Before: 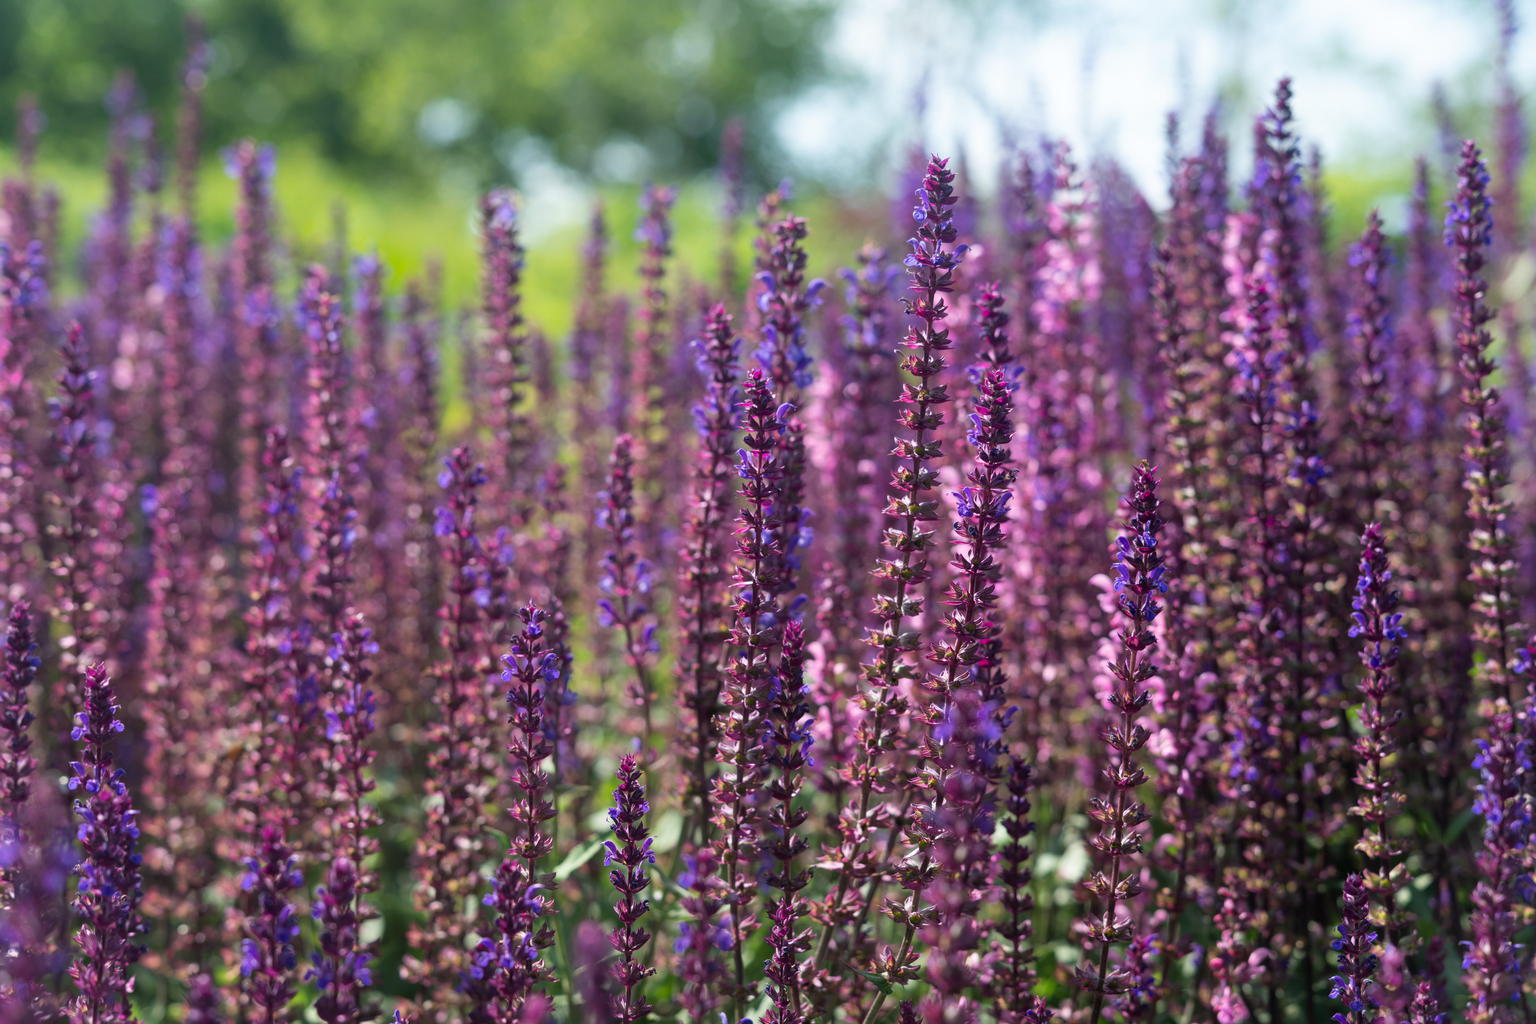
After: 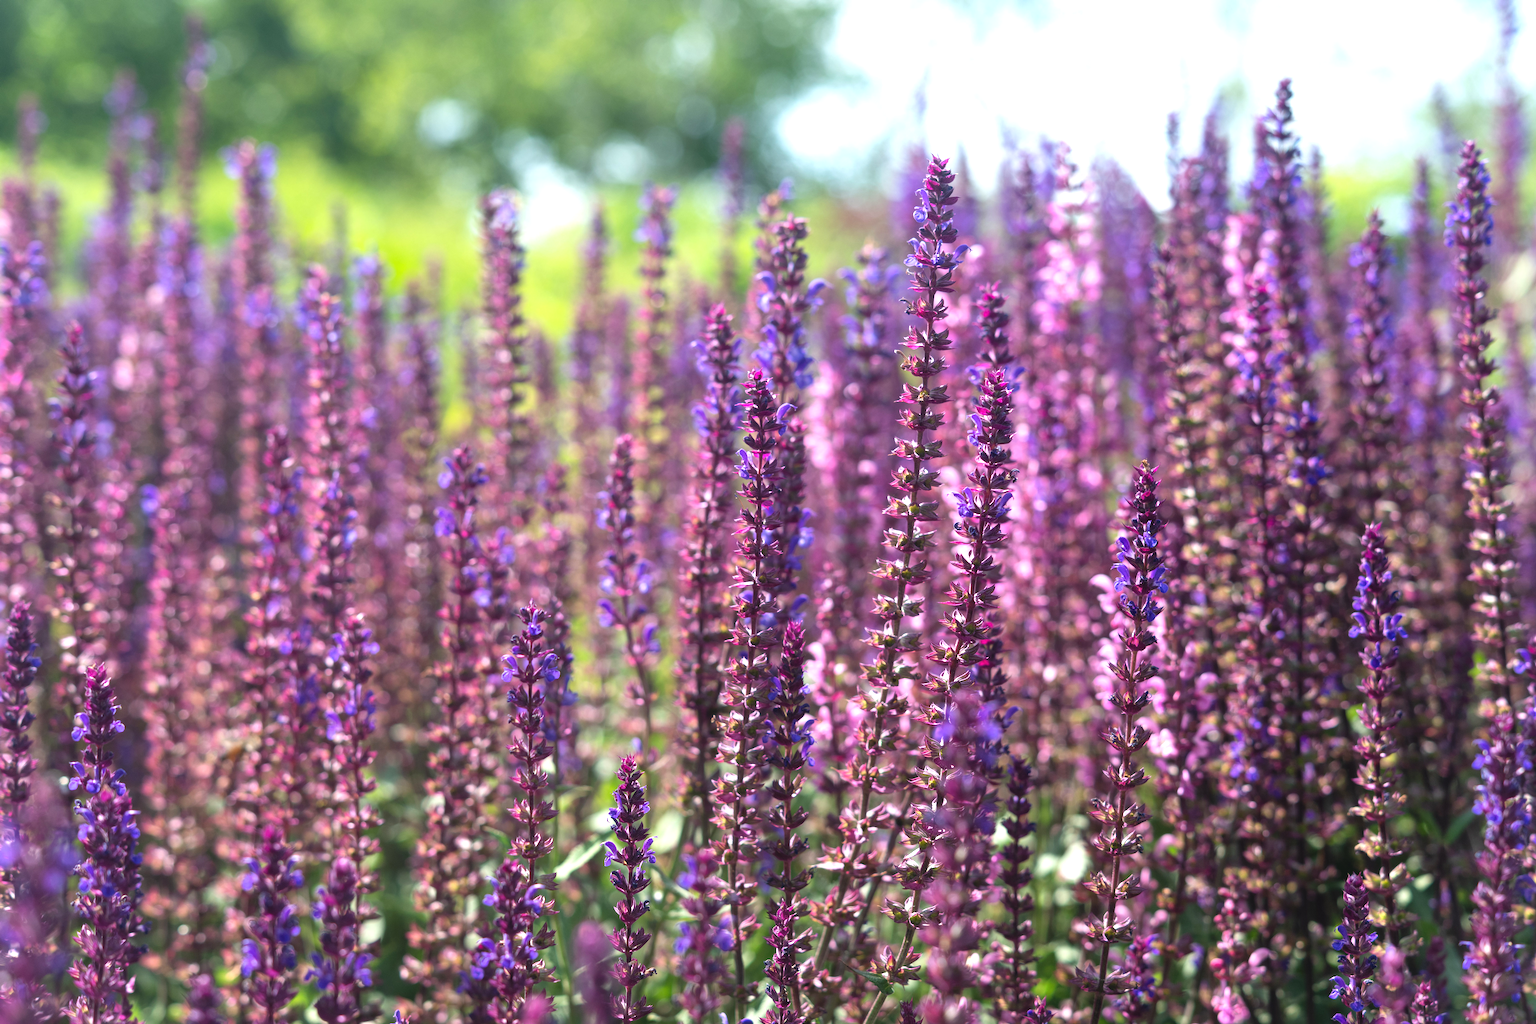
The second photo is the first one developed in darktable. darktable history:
exposure: black level correction -0.002, exposure 0.708 EV, compensate highlight preservation false
